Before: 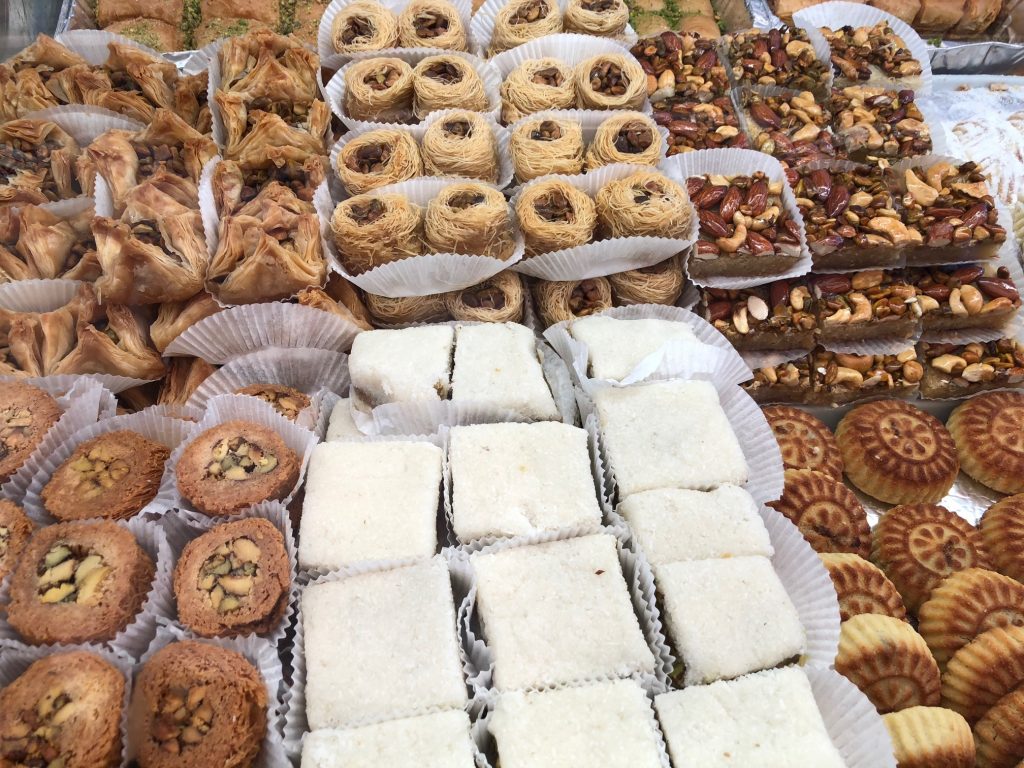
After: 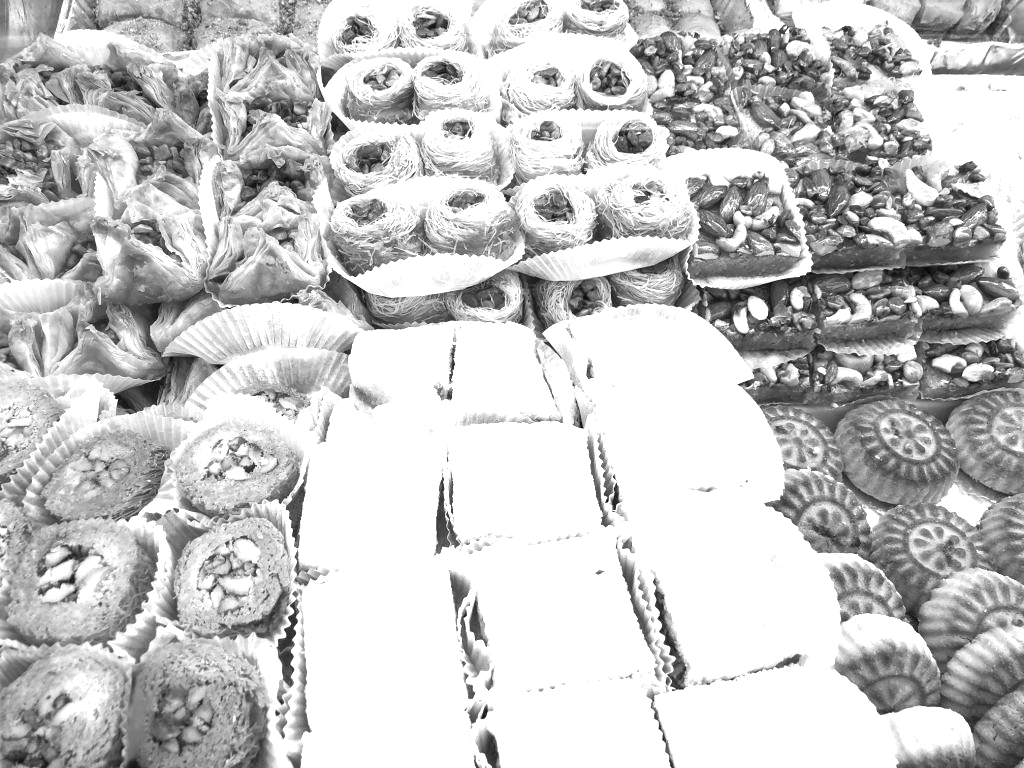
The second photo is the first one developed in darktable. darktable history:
exposure: black level correction 0, exposure 0.954 EV, compensate highlight preservation false
color zones: curves: ch0 [(0, 0.613) (0.01, 0.613) (0.245, 0.448) (0.498, 0.529) (0.642, 0.665) (0.879, 0.777) (0.99, 0.613)]; ch1 [(0, 0) (0.143, 0) (0.286, 0) (0.429, 0) (0.571, 0) (0.714, 0) (0.857, 0)]
tone equalizer: -8 EV -0.379 EV, -7 EV -0.38 EV, -6 EV -0.326 EV, -5 EV -0.232 EV, -3 EV 0.237 EV, -2 EV 0.357 EV, -1 EV 0.402 EV, +0 EV 0.396 EV
